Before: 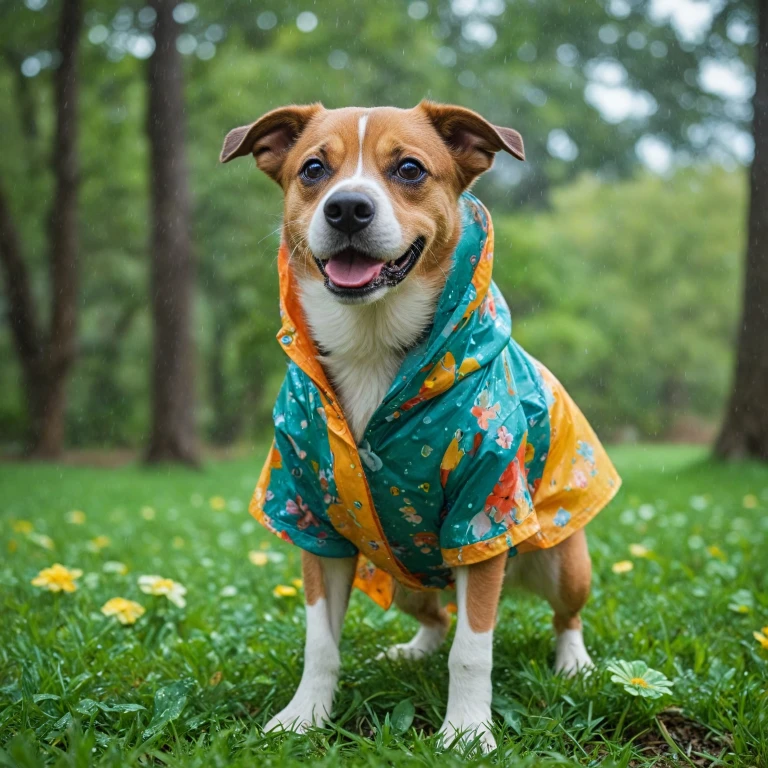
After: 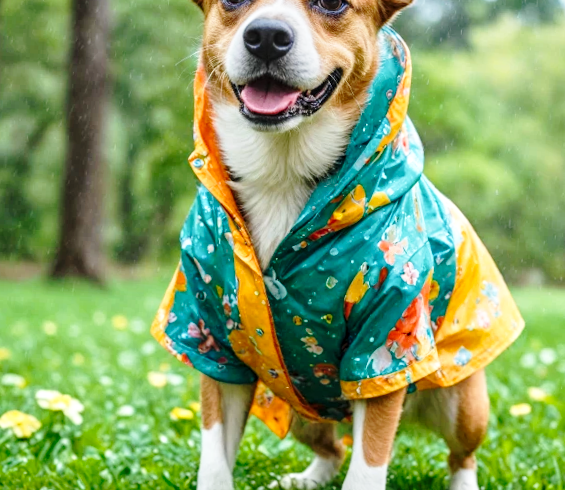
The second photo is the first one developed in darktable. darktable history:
local contrast: on, module defaults
base curve: curves: ch0 [(0, 0) (0.028, 0.03) (0.121, 0.232) (0.46, 0.748) (0.859, 0.968) (1, 1)], preserve colors none
crop and rotate: angle -3.37°, left 9.79%, top 20.73%, right 12.42%, bottom 11.82%
